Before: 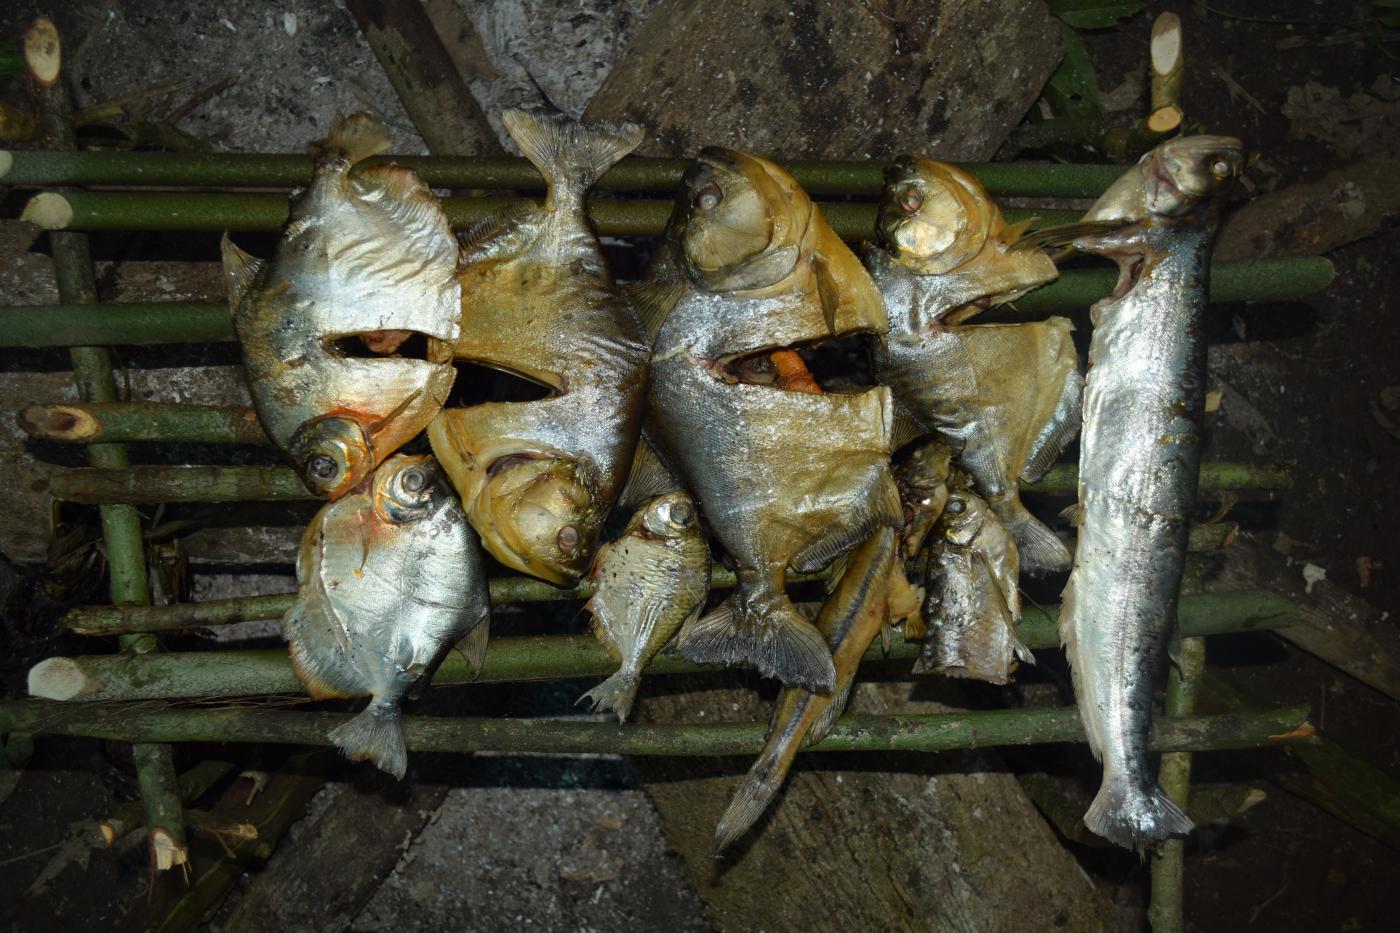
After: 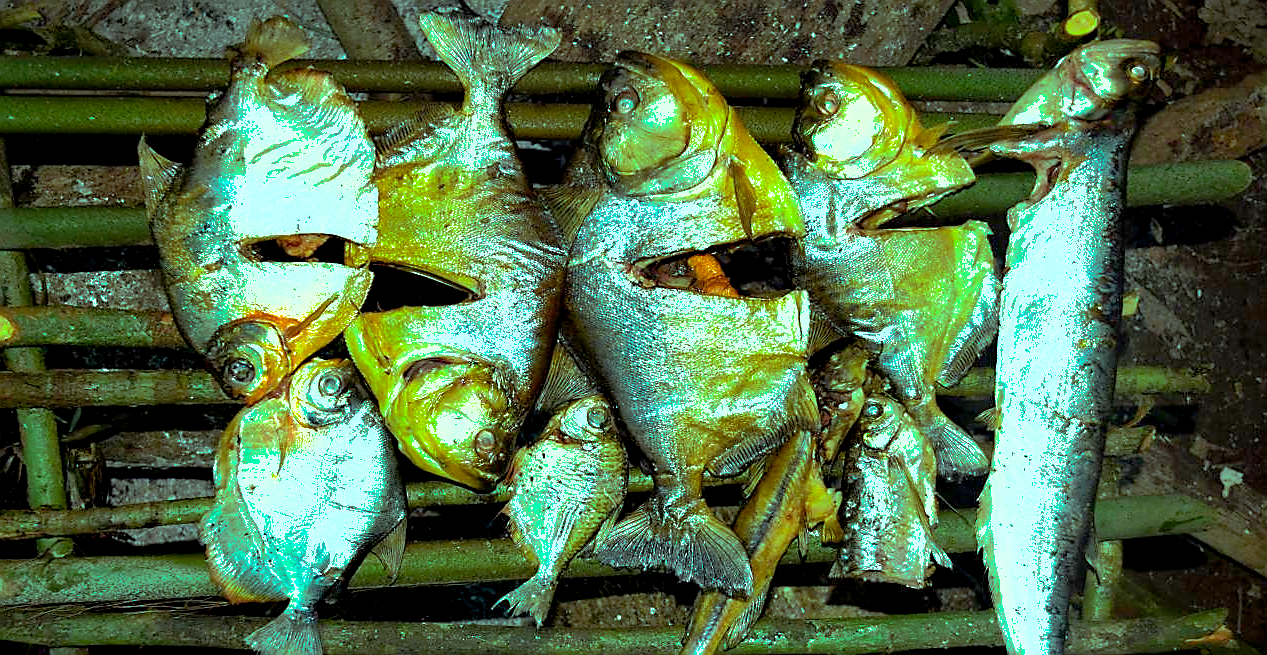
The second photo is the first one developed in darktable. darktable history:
crop: left 5.998%, top 10.386%, right 3.483%, bottom 19.407%
color balance rgb: shadows lift › hue 86.46°, highlights gain › luminance 19.828%, highlights gain › chroma 13.125%, highlights gain › hue 172.38°, global offset › luminance -0.497%, perceptual saturation grading › global saturation 0.29%, perceptual brilliance grading › global brilliance 29.85%, perceptual brilliance grading › highlights 12.034%, perceptual brilliance grading › mid-tones 24.642%
sharpen: radius 1.357, amount 1.255, threshold 0.671
shadows and highlights: highlights color adjustment 73.27%
haze removal: strength 0.106, compatibility mode true, adaptive false
